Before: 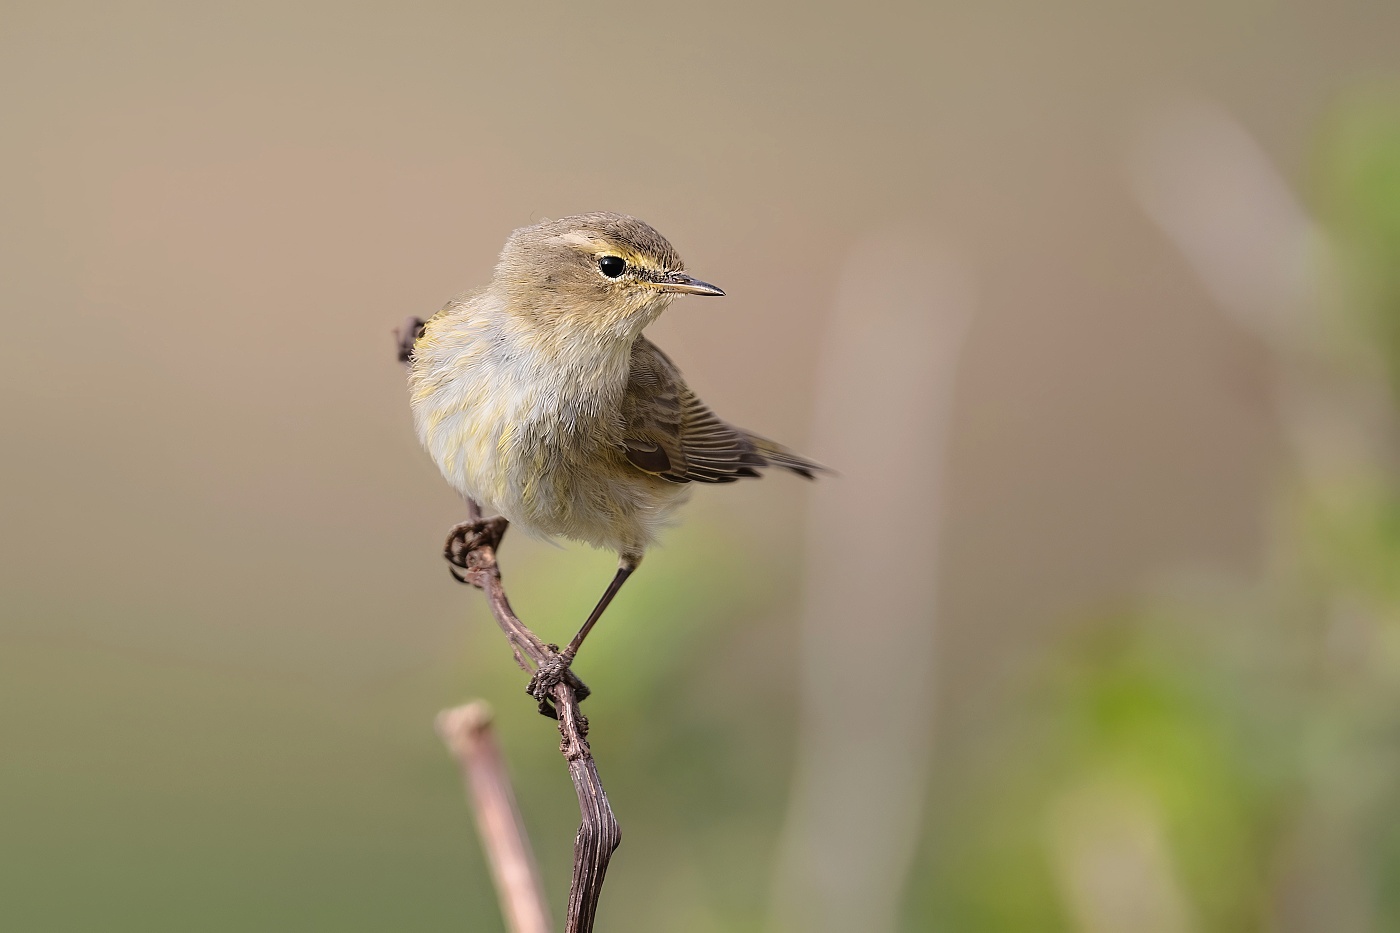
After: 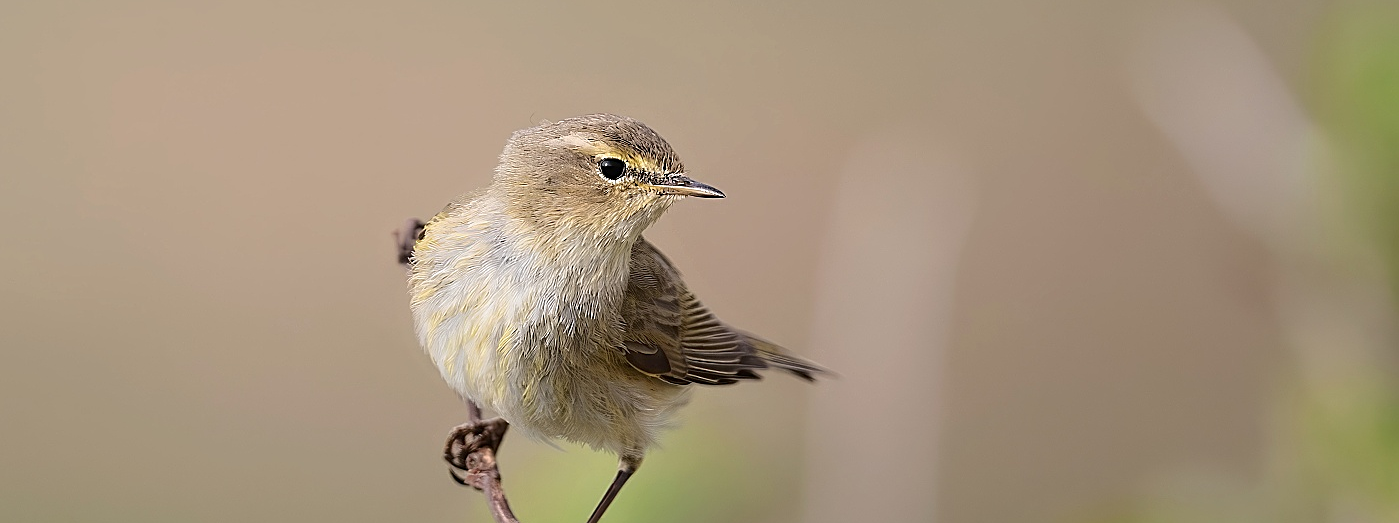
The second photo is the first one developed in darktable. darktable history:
crop and rotate: top 10.605%, bottom 33.274%
sharpen: on, module defaults
